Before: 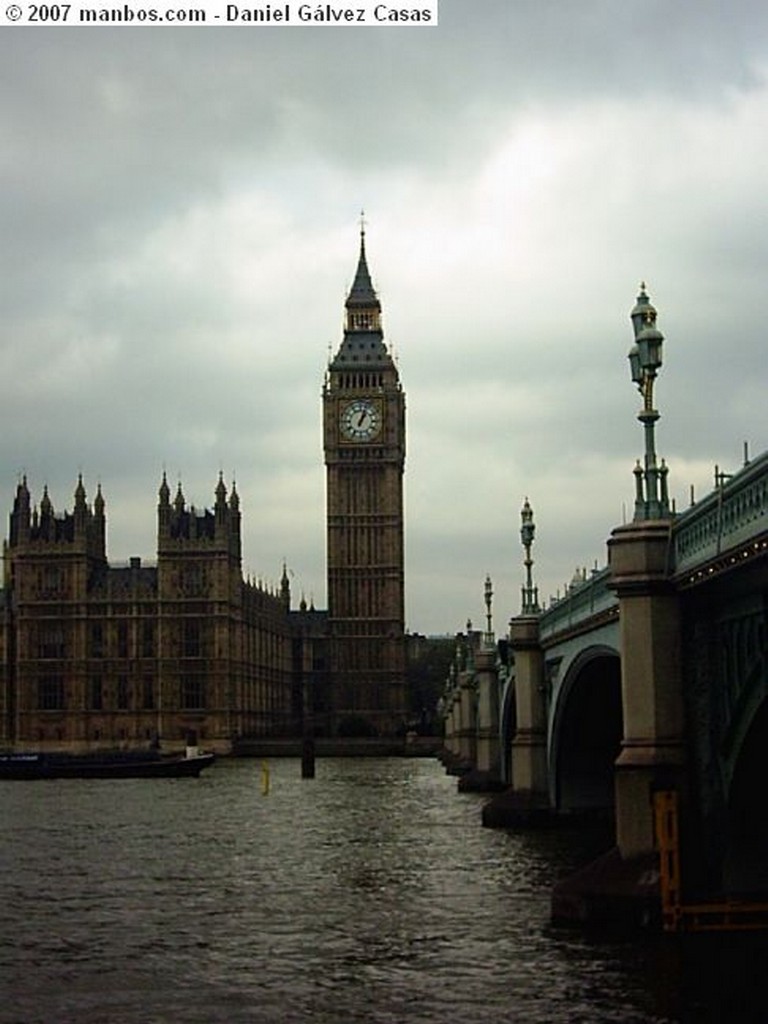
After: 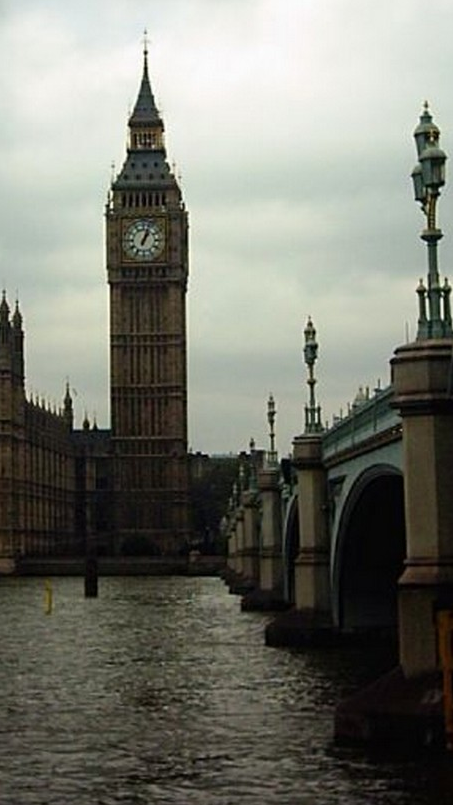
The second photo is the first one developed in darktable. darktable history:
white balance: emerald 1
crop and rotate: left 28.256%, top 17.734%, right 12.656%, bottom 3.573%
